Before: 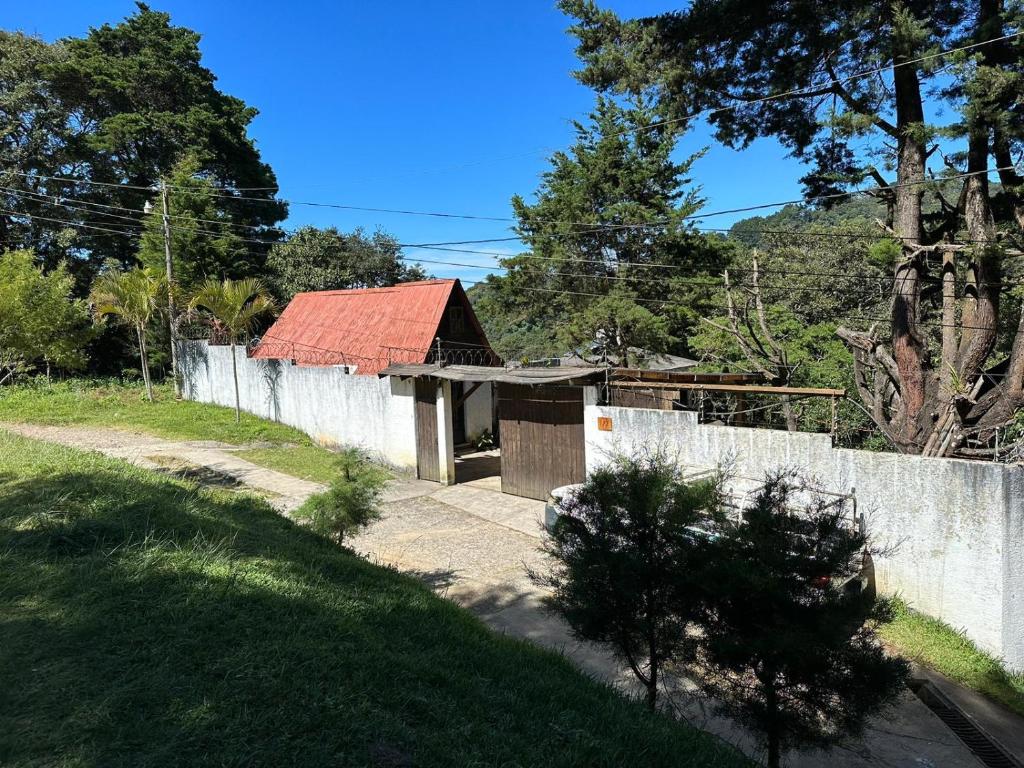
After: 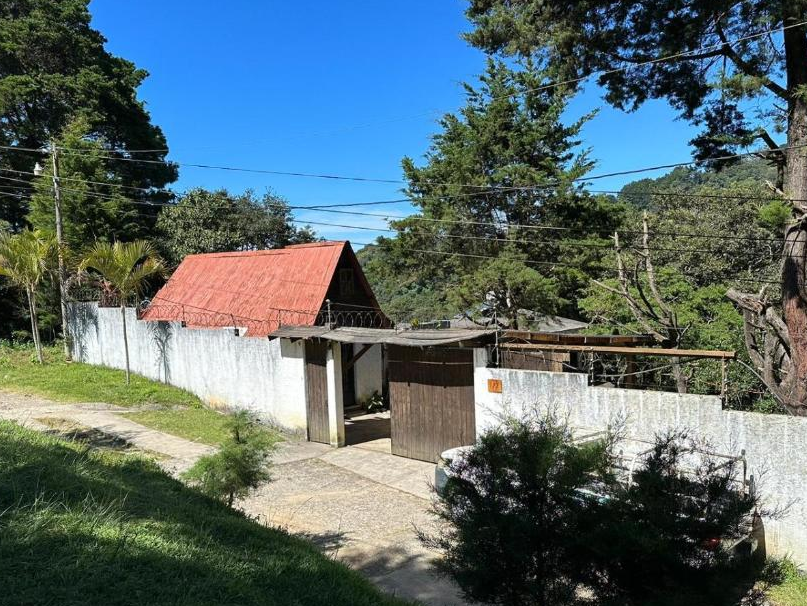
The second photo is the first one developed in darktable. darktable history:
crop and rotate: left 10.748%, top 5.066%, right 10.438%, bottom 16.001%
